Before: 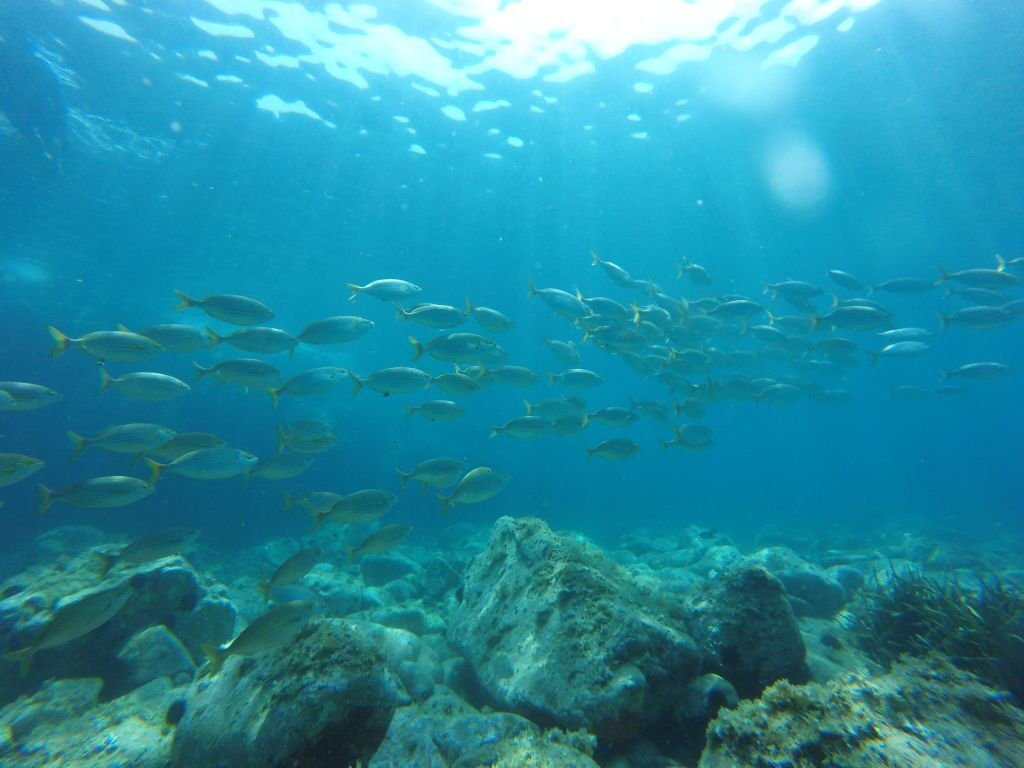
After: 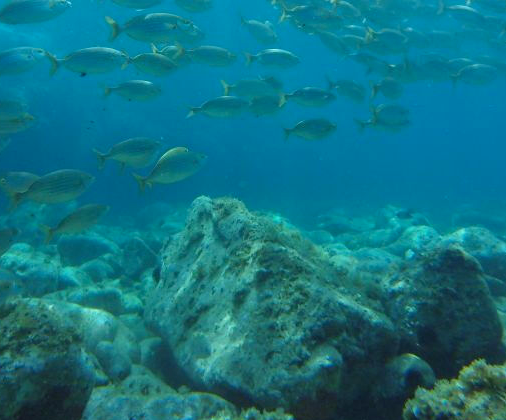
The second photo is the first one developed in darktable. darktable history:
crop: left 29.672%, top 41.786%, right 20.851%, bottom 3.487%
haze removal: compatibility mode true, adaptive false
